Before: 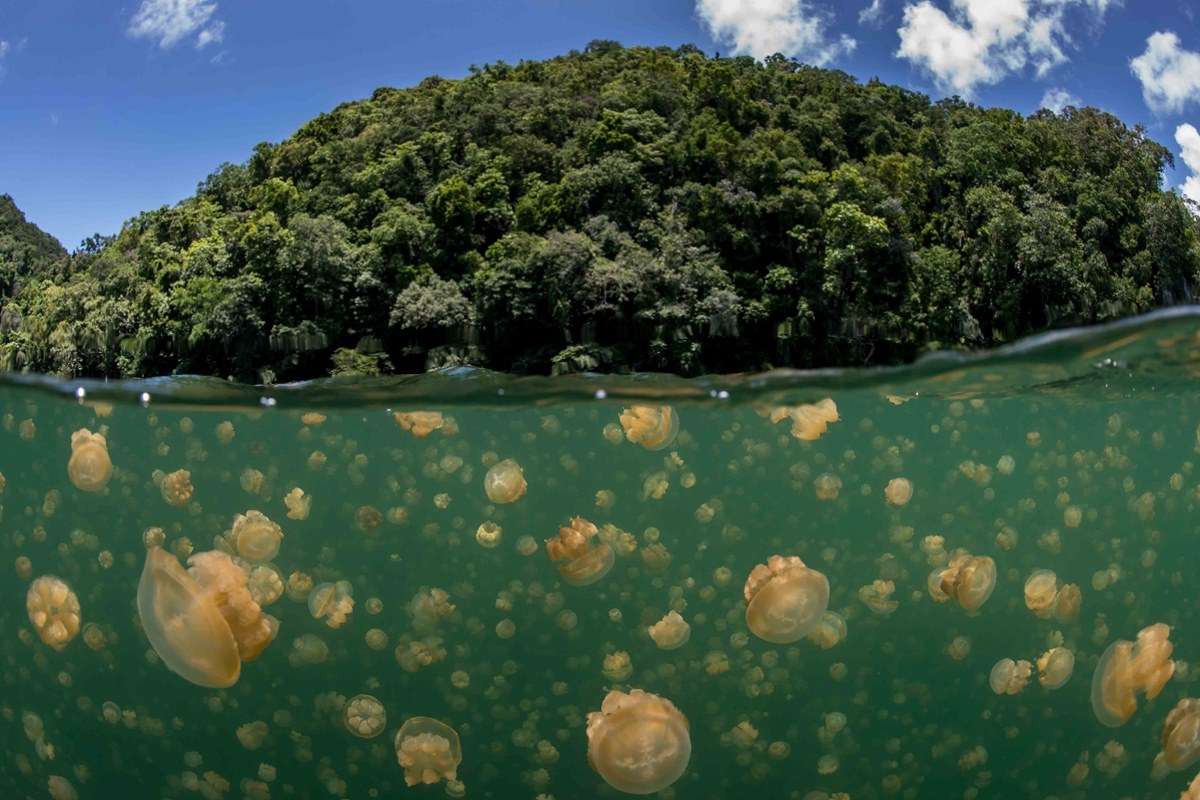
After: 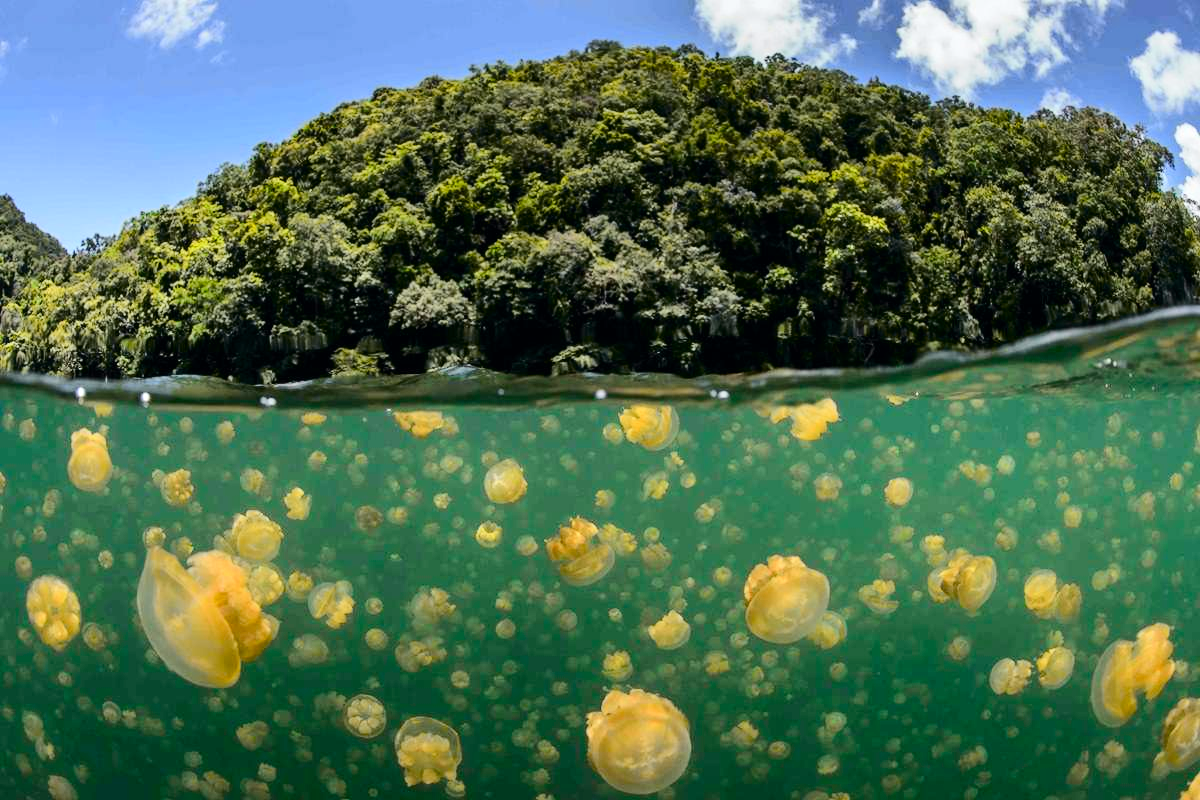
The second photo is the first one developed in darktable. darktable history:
exposure: exposure 0.405 EV, compensate highlight preservation false
tone curve: curves: ch0 [(0, 0) (0.11, 0.081) (0.256, 0.259) (0.398, 0.475) (0.498, 0.611) (0.65, 0.757) (0.835, 0.883) (1, 0.961)]; ch1 [(0, 0) (0.346, 0.307) (0.408, 0.369) (0.453, 0.457) (0.482, 0.479) (0.502, 0.498) (0.521, 0.51) (0.553, 0.554) (0.618, 0.65) (0.693, 0.727) (1, 1)]; ch2 [(0, 0) (0.358, 0.362) (0.434, 0.46) (0.485, 0.494) (0.5, 0.494) (0.511, 0.508) (0.537, 0.55) (0.579, 0.599) (0.621, 0.693) (1, 1)], color space Lab, independent channels, preserve colors none
